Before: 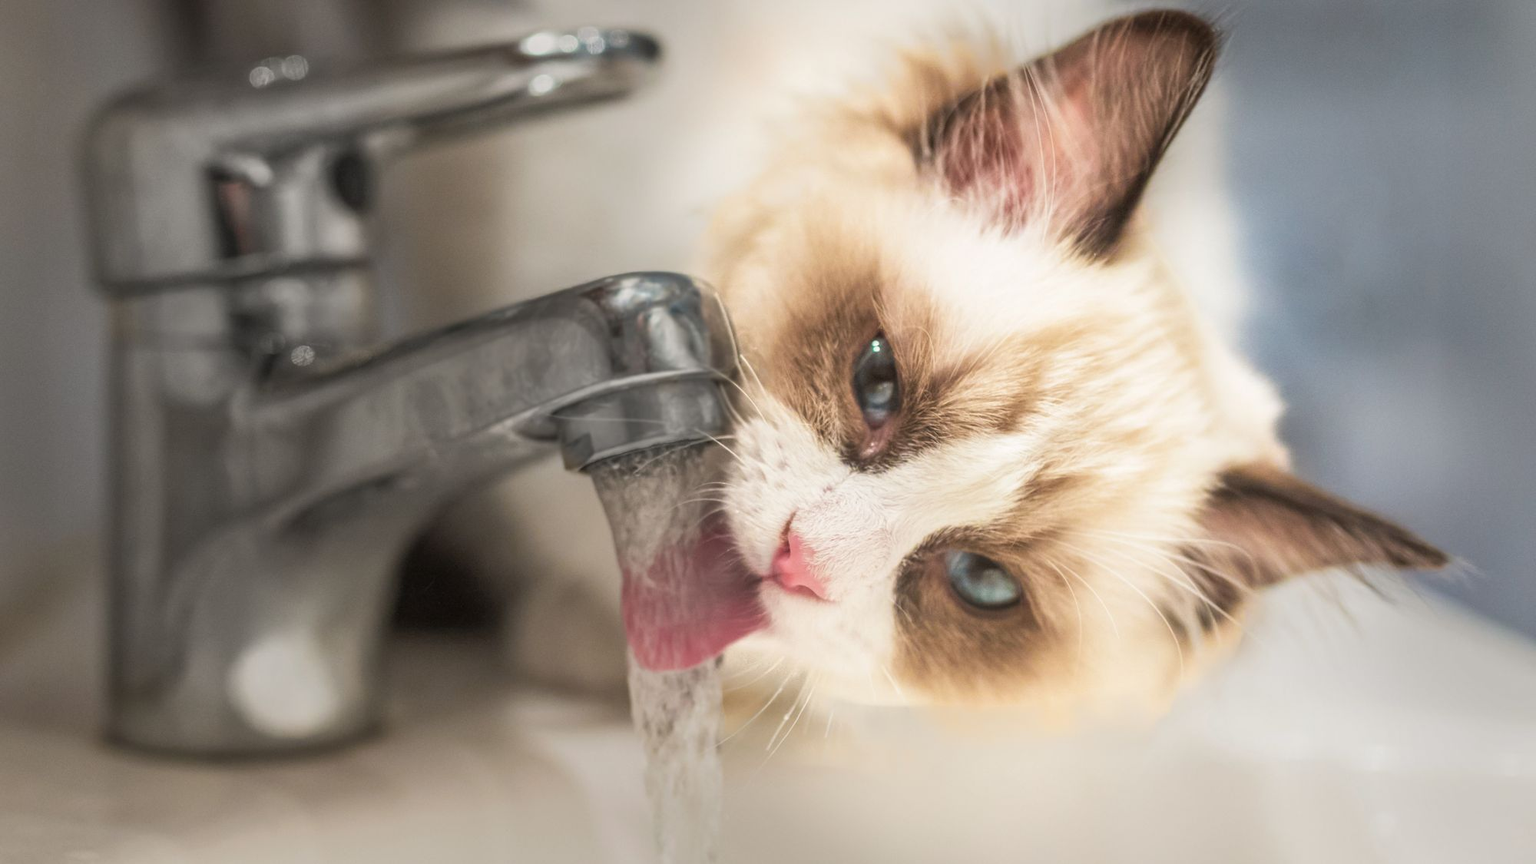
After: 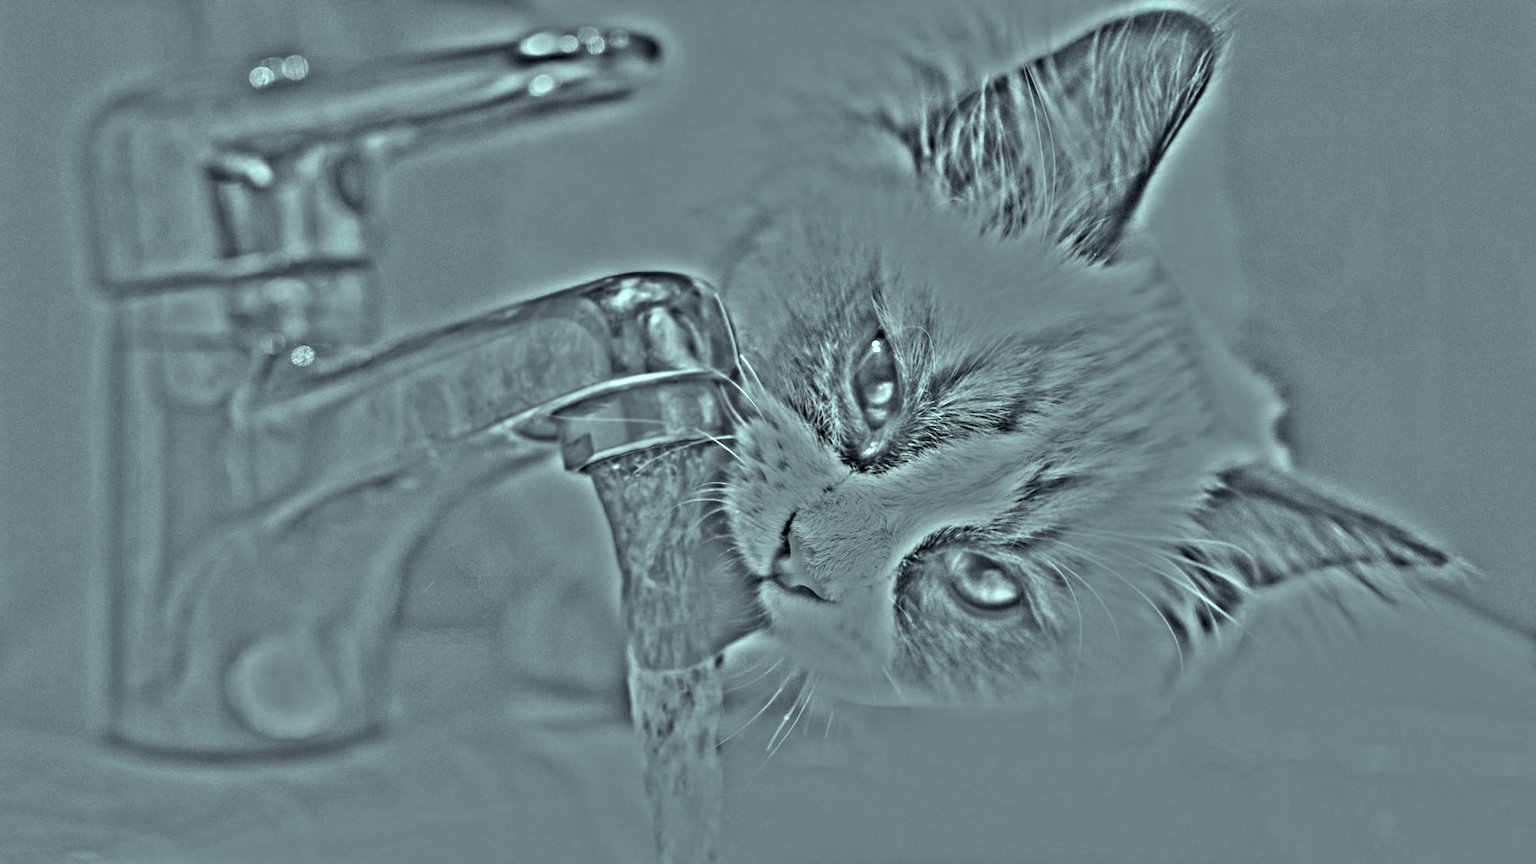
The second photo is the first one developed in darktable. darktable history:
color balance: mode lift, gamma, gain (sRGB), lift [0.997, 0.979, 1.021, 1.011], gamma [1, 1.084, 0.916, 0.998], gain [1, 0.87, 1.13, 1.101], contrast 4.55%, contrast fulcrum 38.24%, output saturation 104.09%
highpass: on, module defaults
